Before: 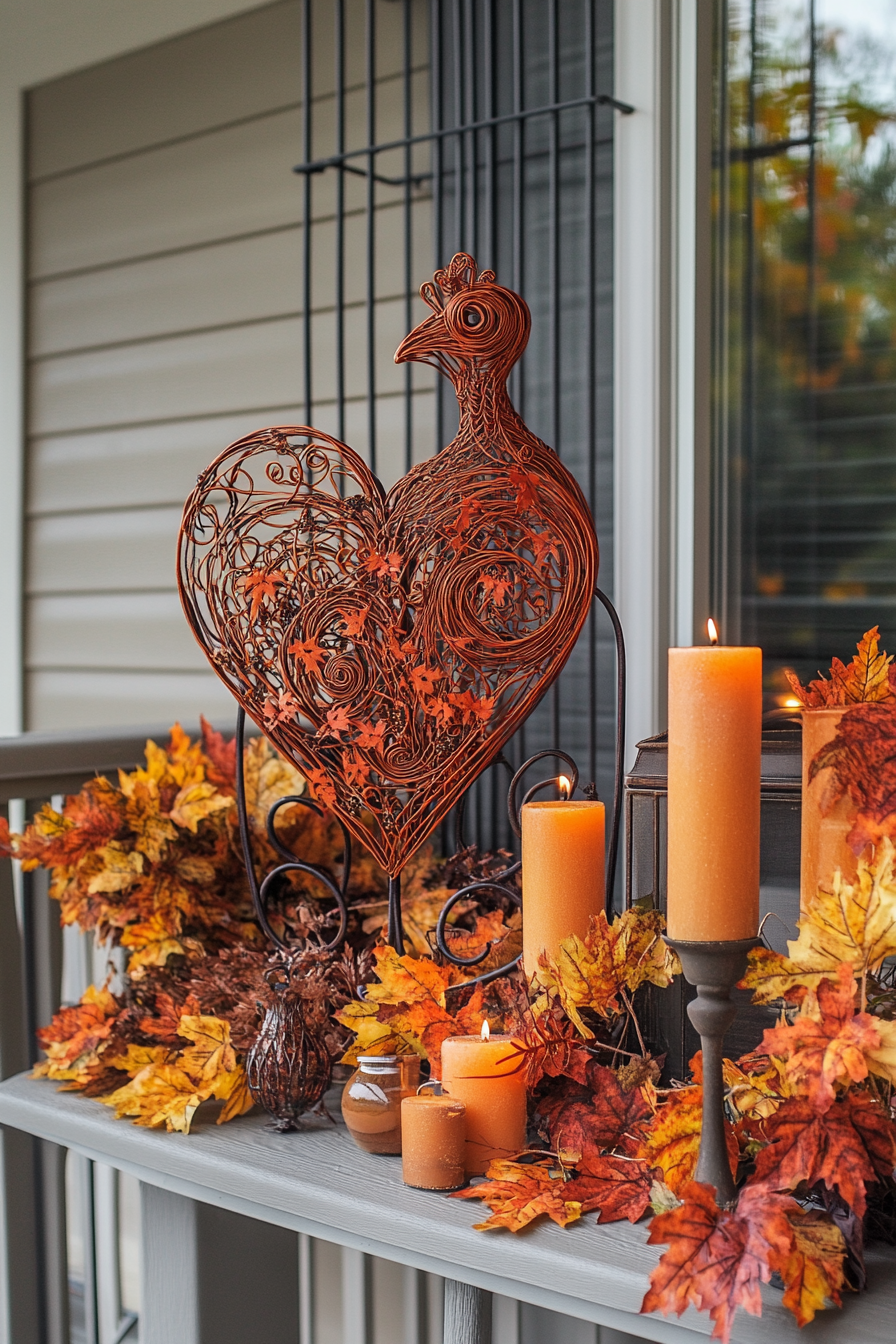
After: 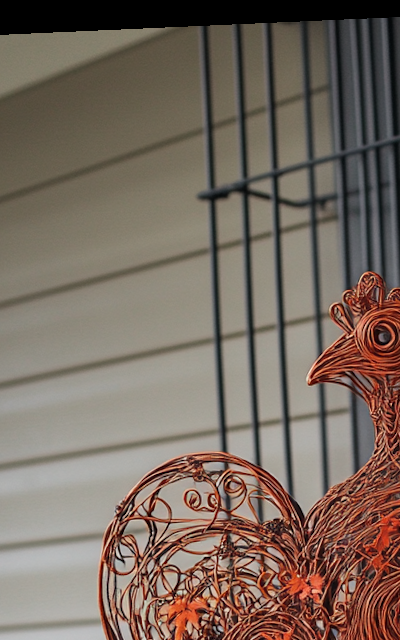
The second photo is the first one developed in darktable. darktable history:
crop and rotate: left 10.817%, top 0.062%, right 47.194%, bottom 53.626%
rotate and perspective: rotation -2.56°, automatic cropping off
tone equalizer: -7 EV 0.13 EV, smoothing diameter 25%, edges refinement/feathering 10, preserve details guided filter
